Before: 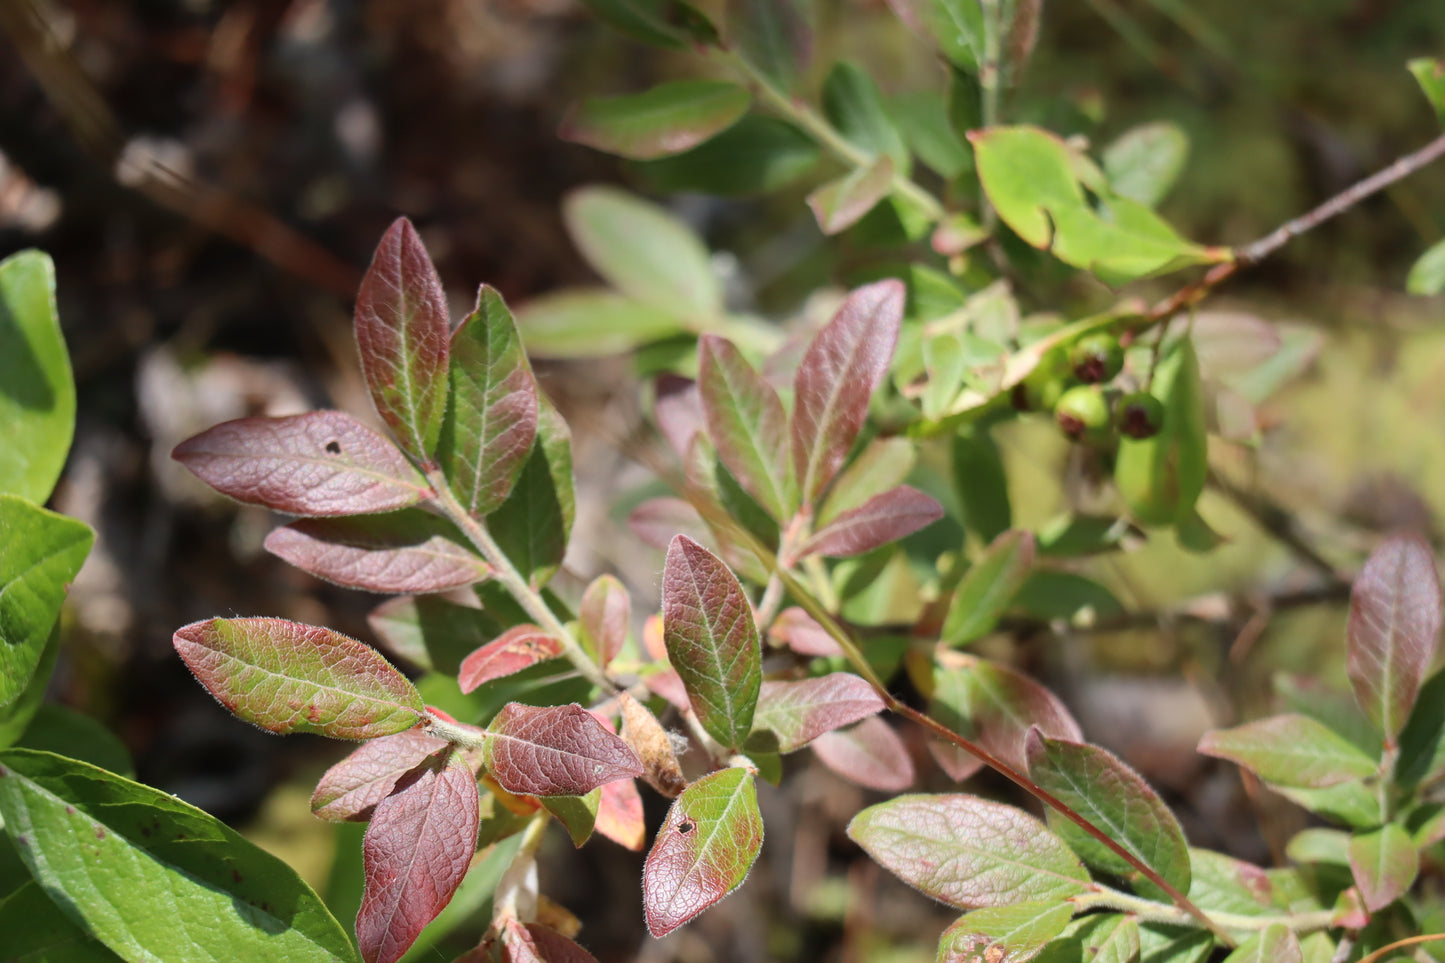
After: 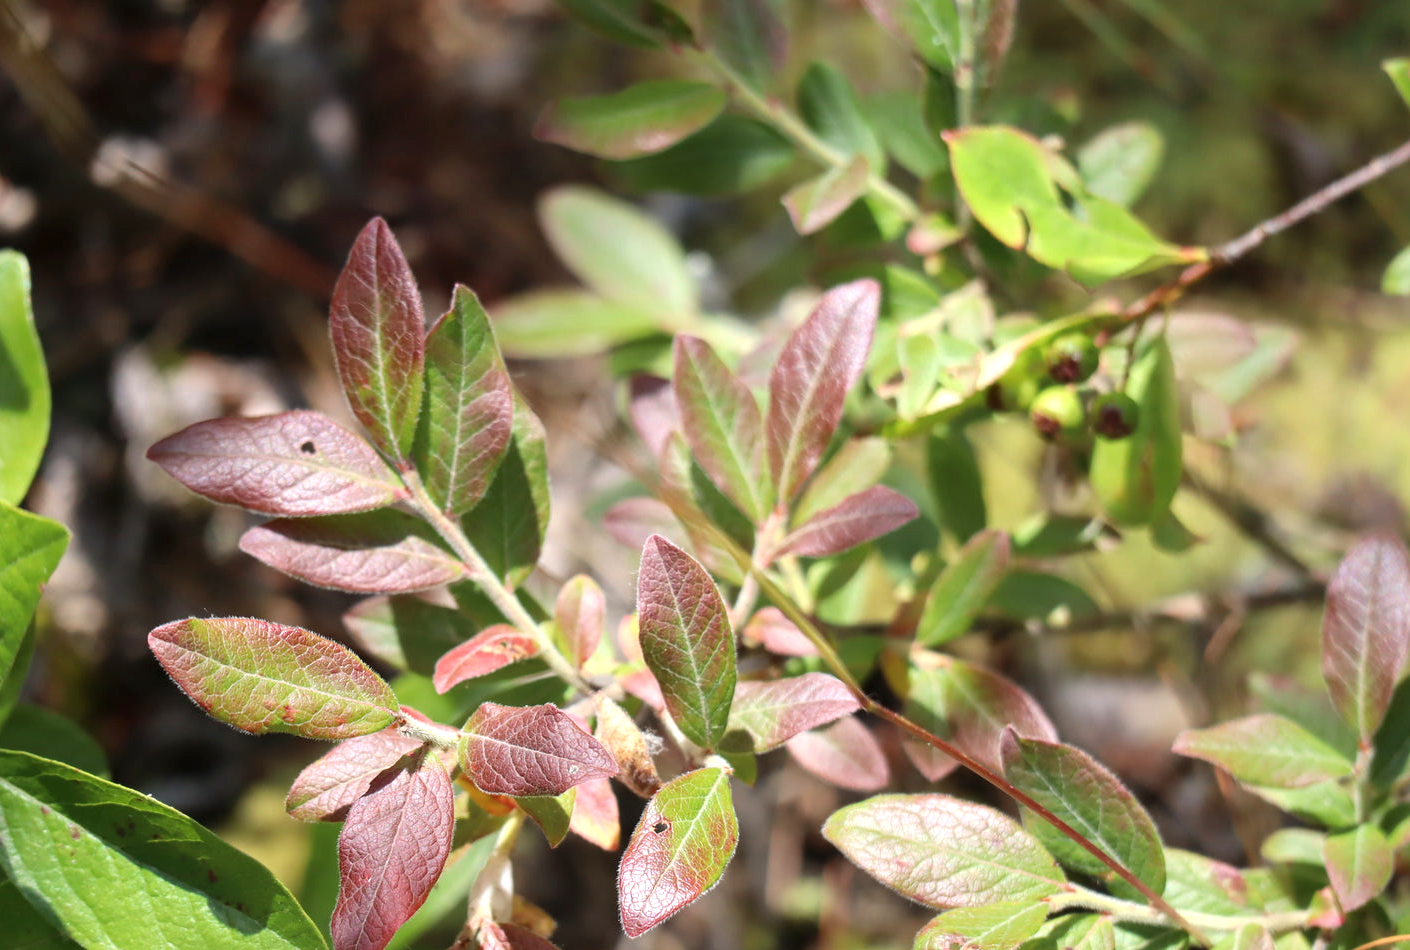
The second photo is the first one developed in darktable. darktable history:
rotate and perspective: crop left 0, crop top 0
exposure: black level correction 0.001, exposure 0.5 EV, compensate exposure bias true, compensate highlight preservation false
crop and rotate: left 1.774%, right 0.633%, bottom 1.28%
